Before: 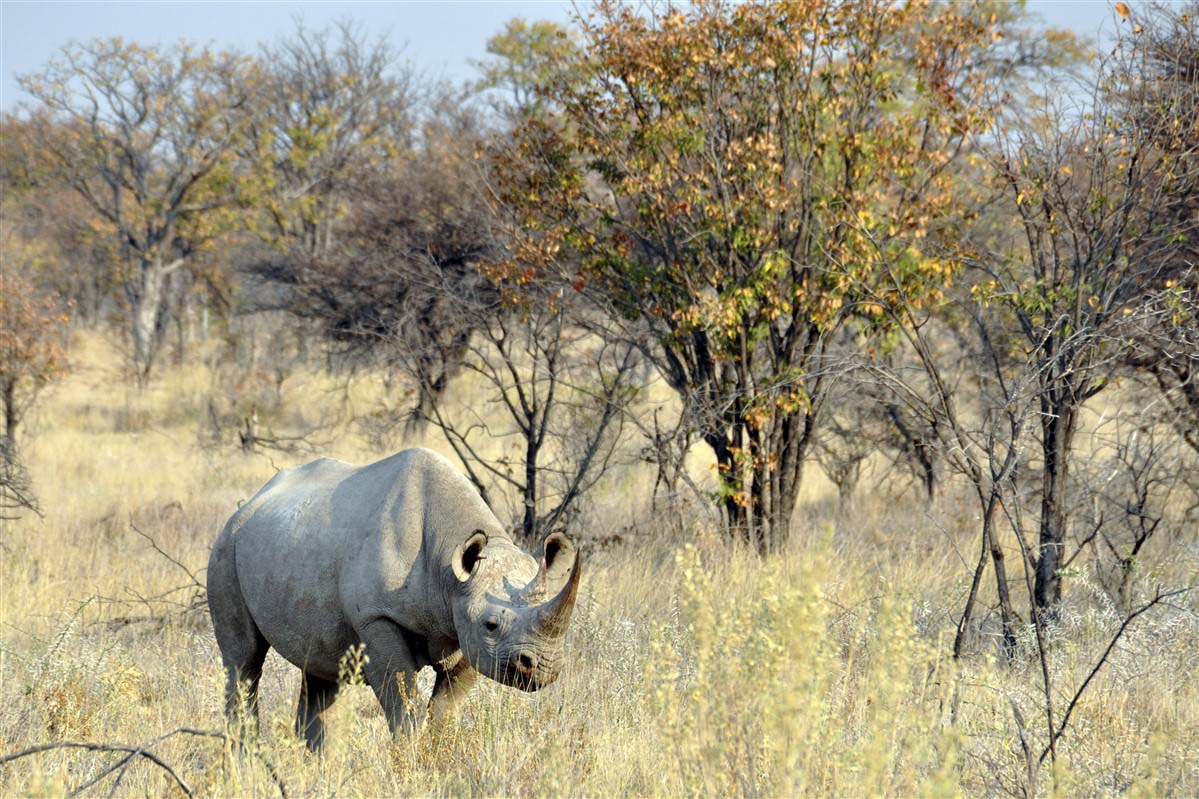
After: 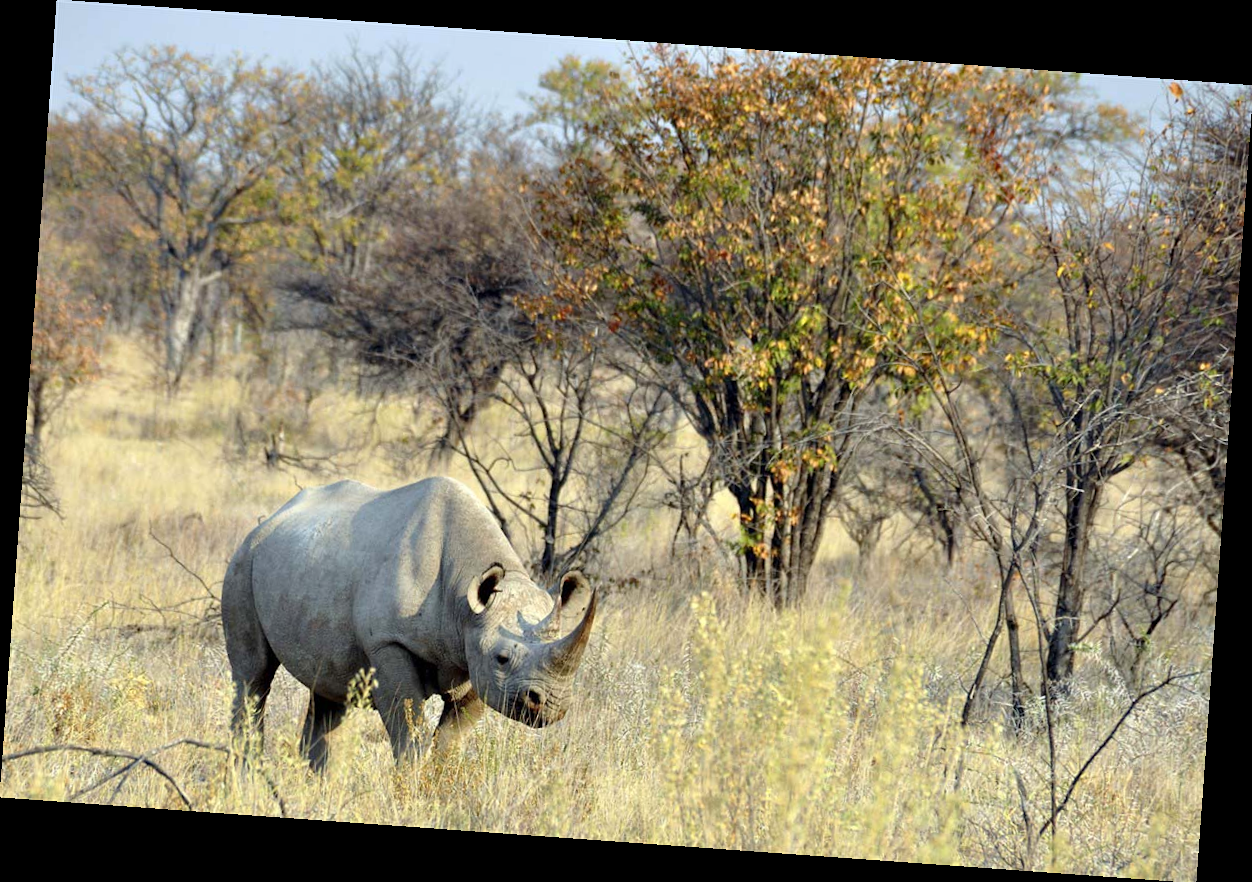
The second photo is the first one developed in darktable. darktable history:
rotate and perspective: rotation 4.1°, automatic cropping off
contrast brightness saturation: contrast 0.04, saturation 0.07
